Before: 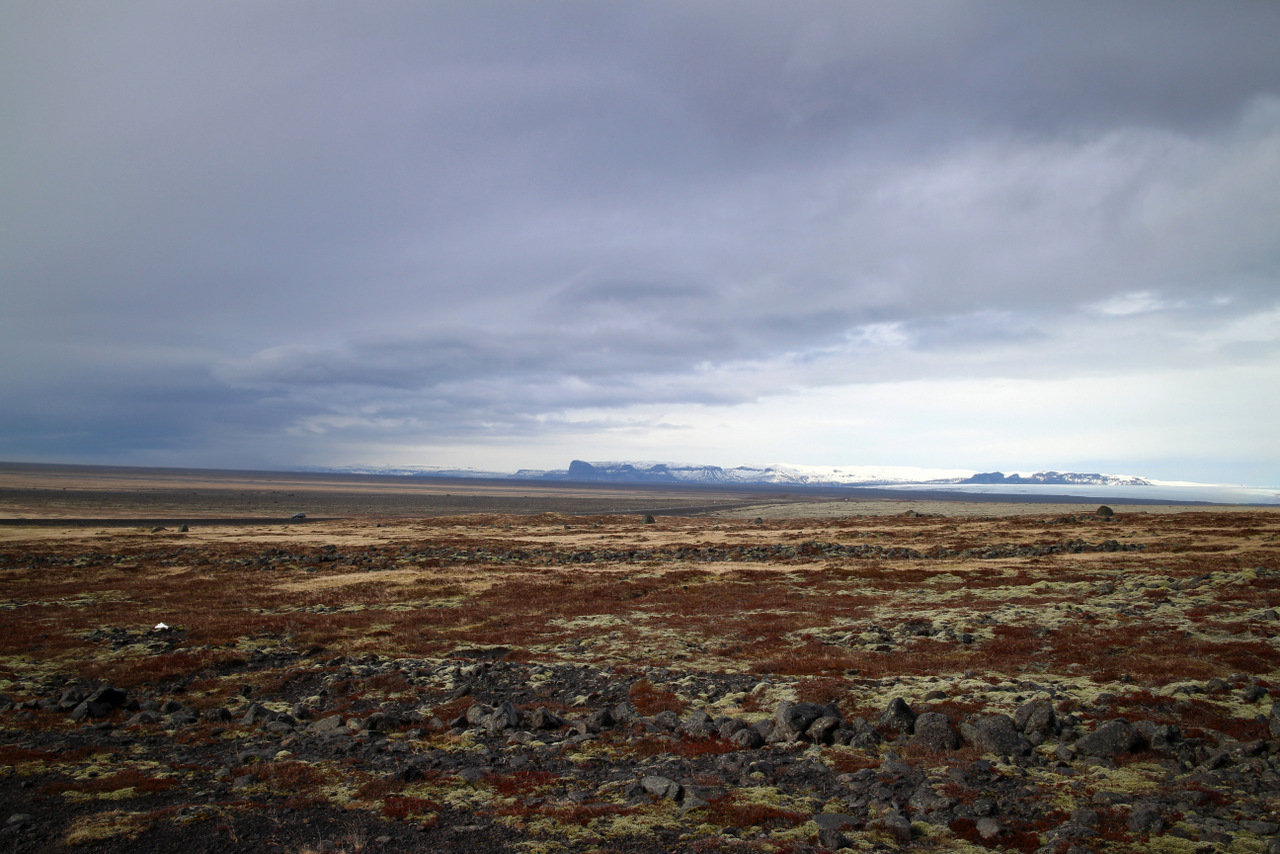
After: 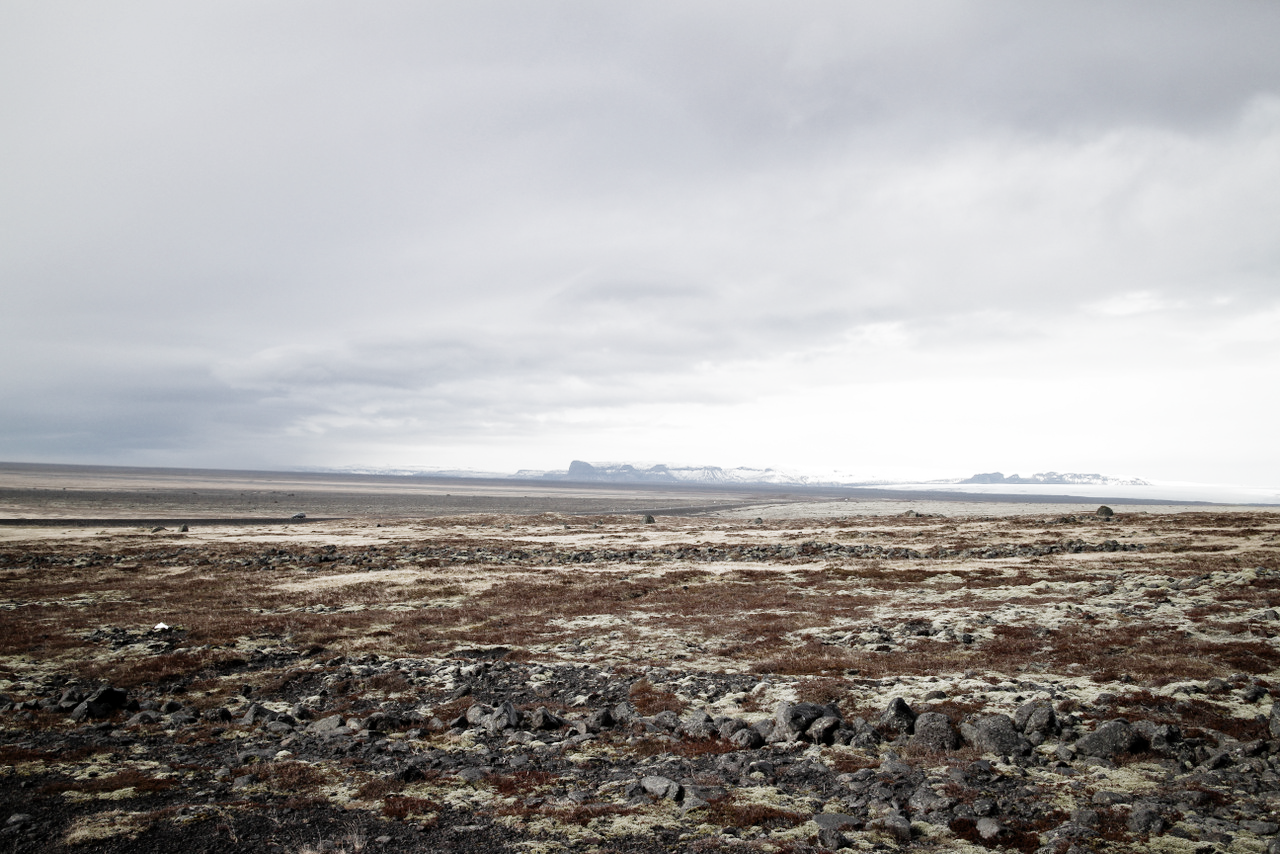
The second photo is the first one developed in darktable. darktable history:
filmic rgb: black relative exposure -7.65 EV, white relative exposure 3.96 EV, hardness 4.01, contrast 1.096, highlights saturation mix -29.54%, preserve chrominance no, color science v4 (2020), iterations of high-quality reconstruction 0, contrast in shadows soft
exposure: black level correction 0, exposure 1.39 EV, compensate highlight preservation false
